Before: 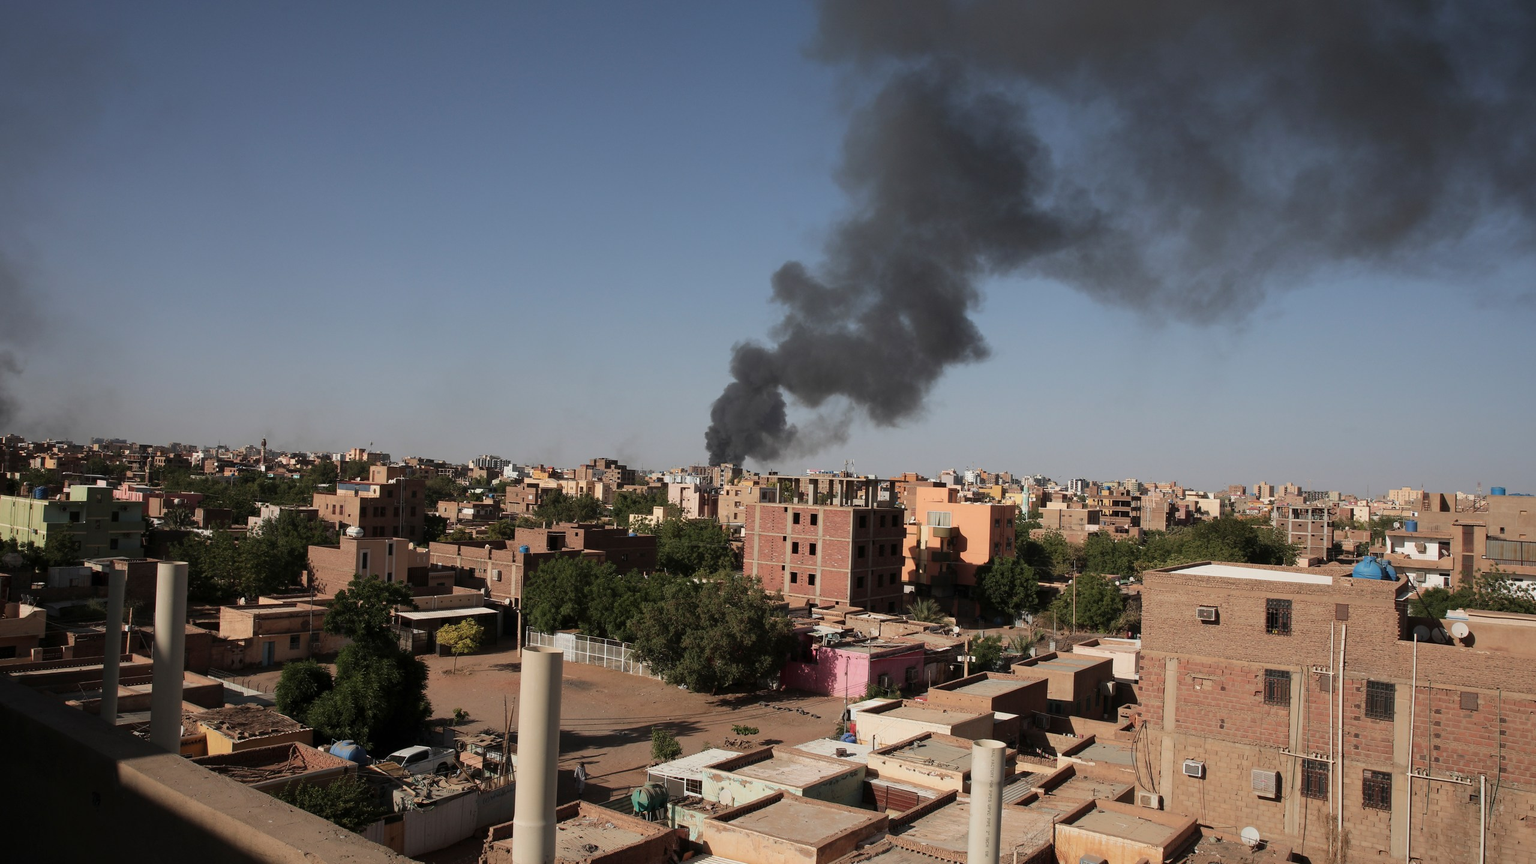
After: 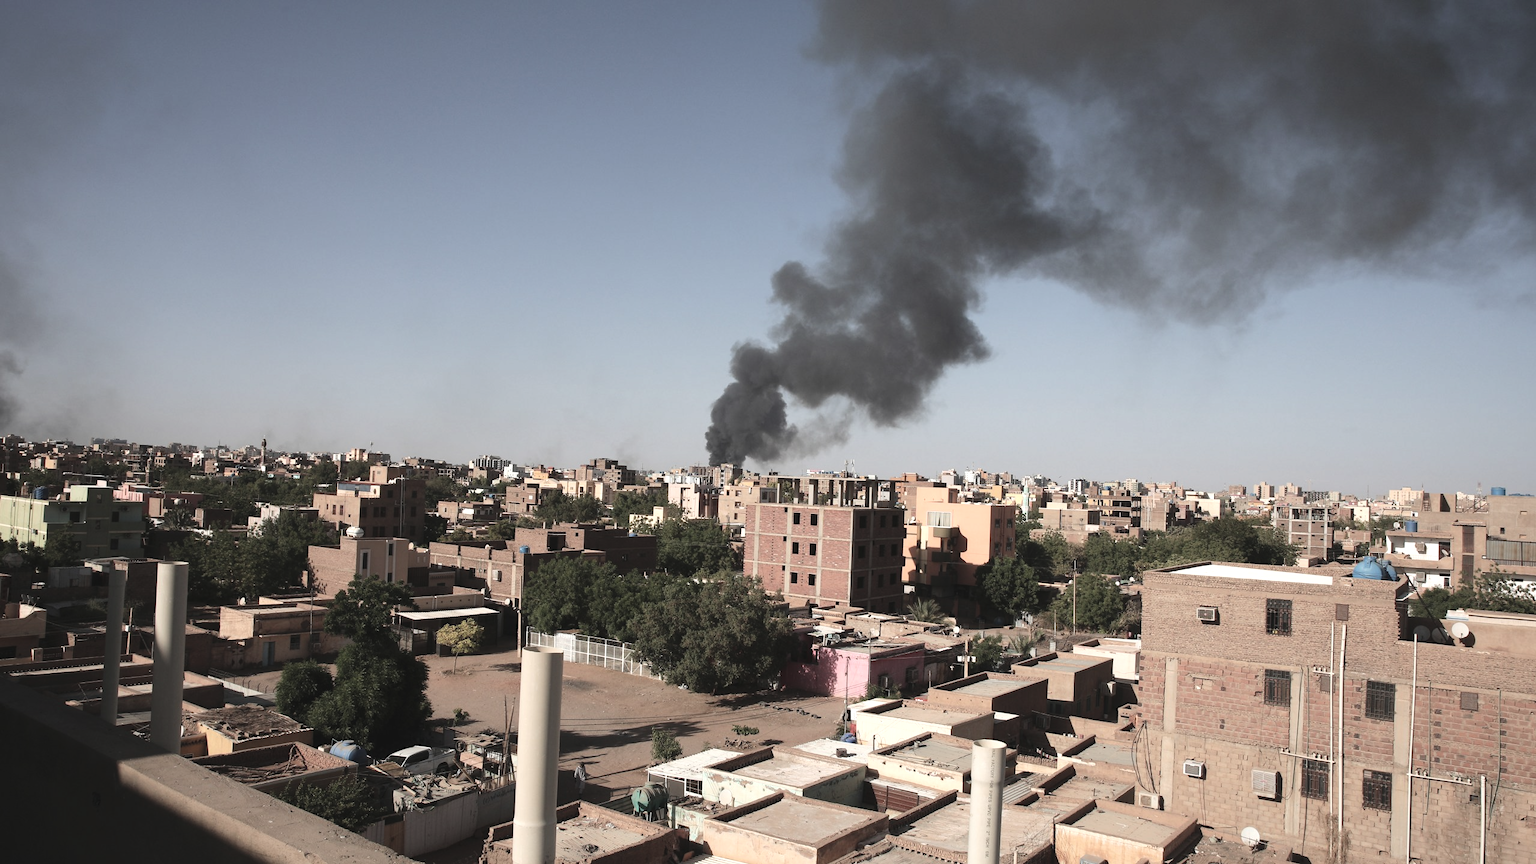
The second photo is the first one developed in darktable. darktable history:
contrast brightness saturation: contrast 0.1, saturation -0.379
exposure: black level correction -0.005, exposure 0.623 EV, compensate highlight preservation false
